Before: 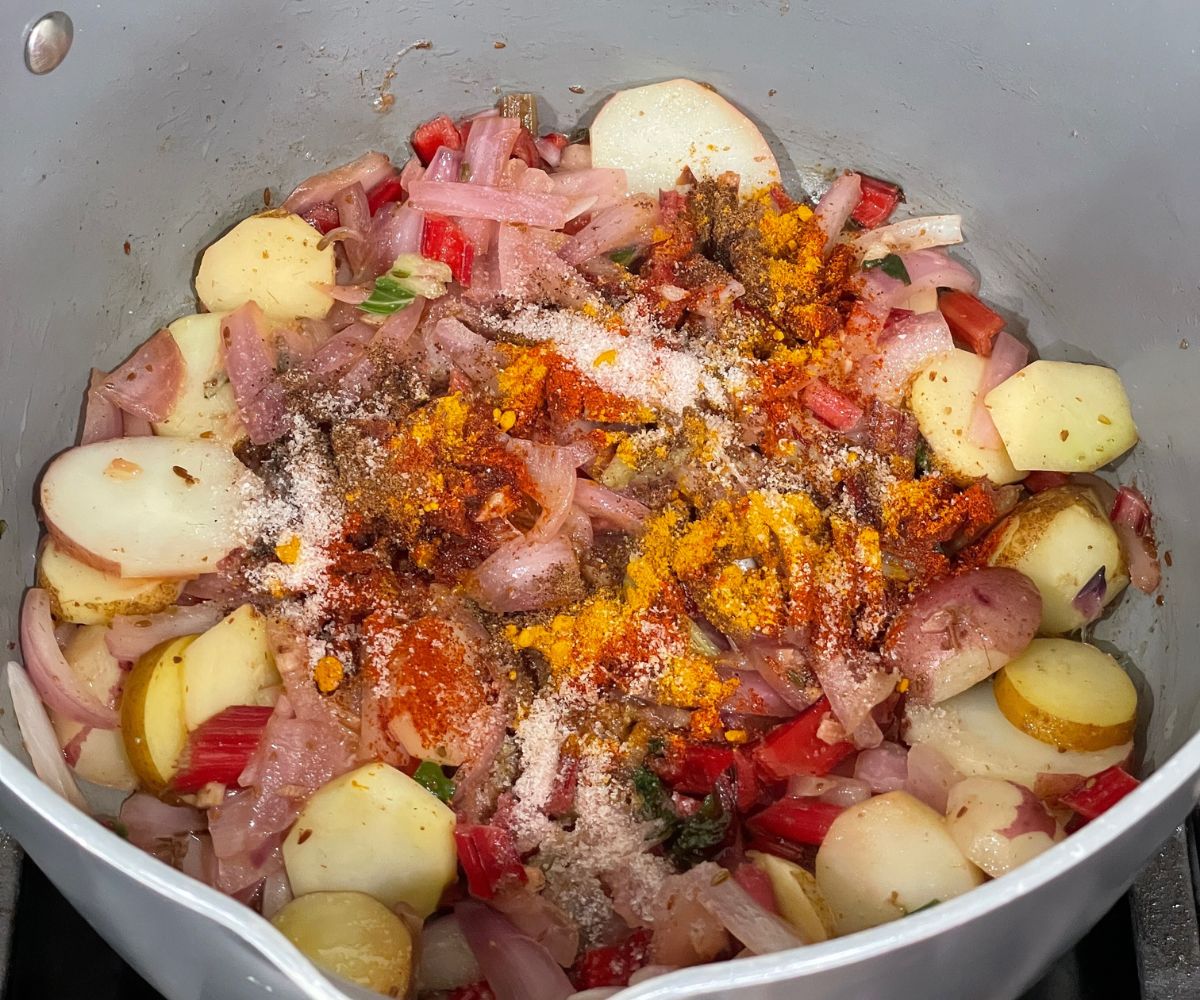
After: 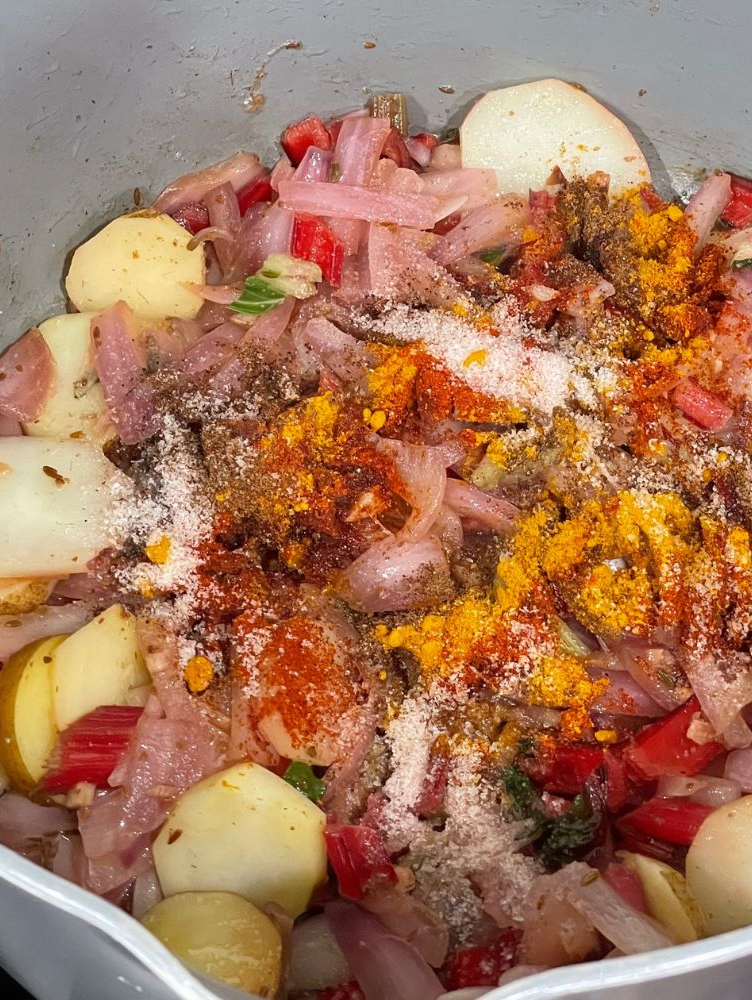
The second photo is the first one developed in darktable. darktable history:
crop: left 10.866%, right 26.465%
